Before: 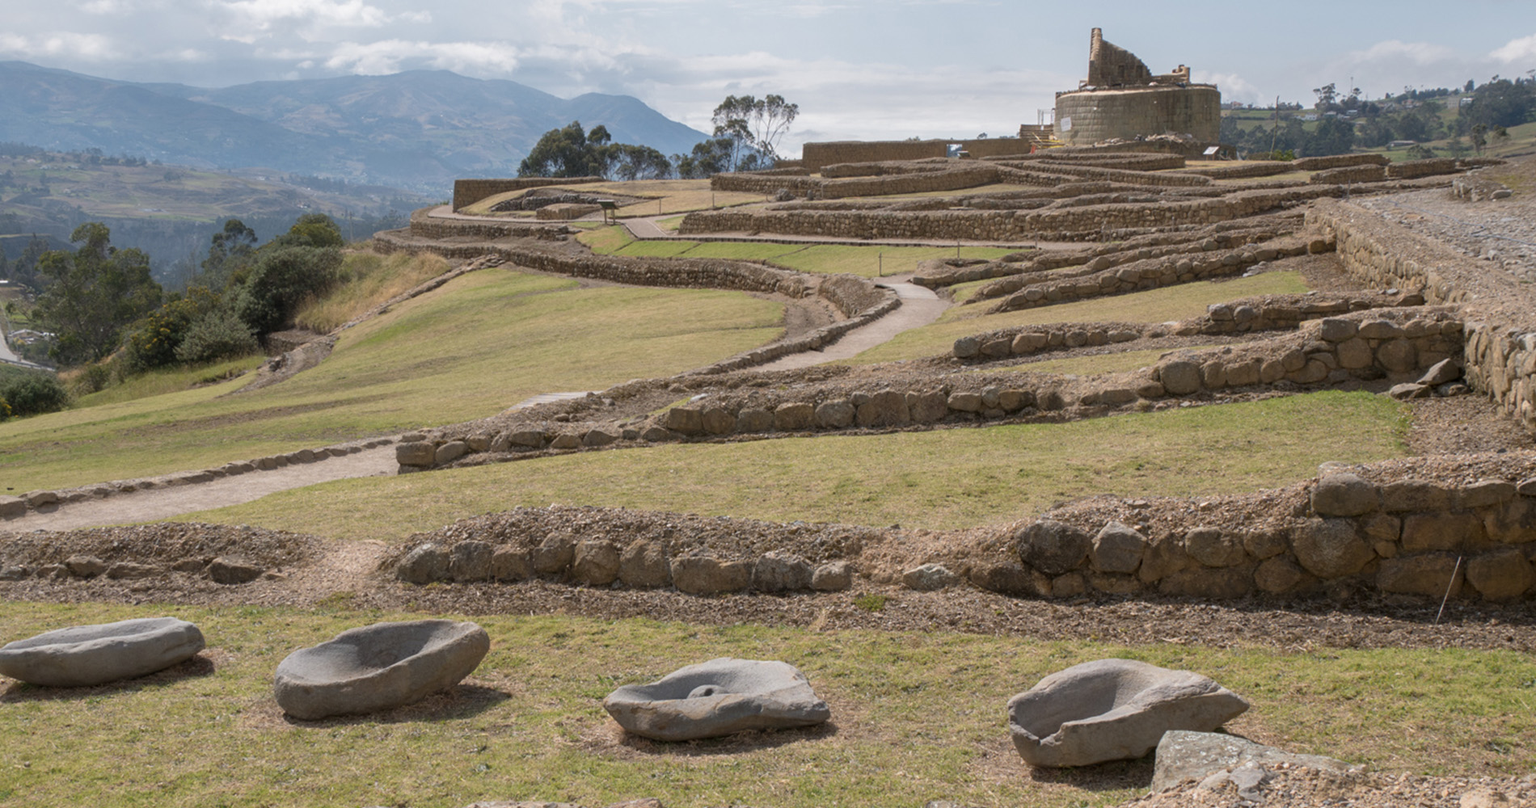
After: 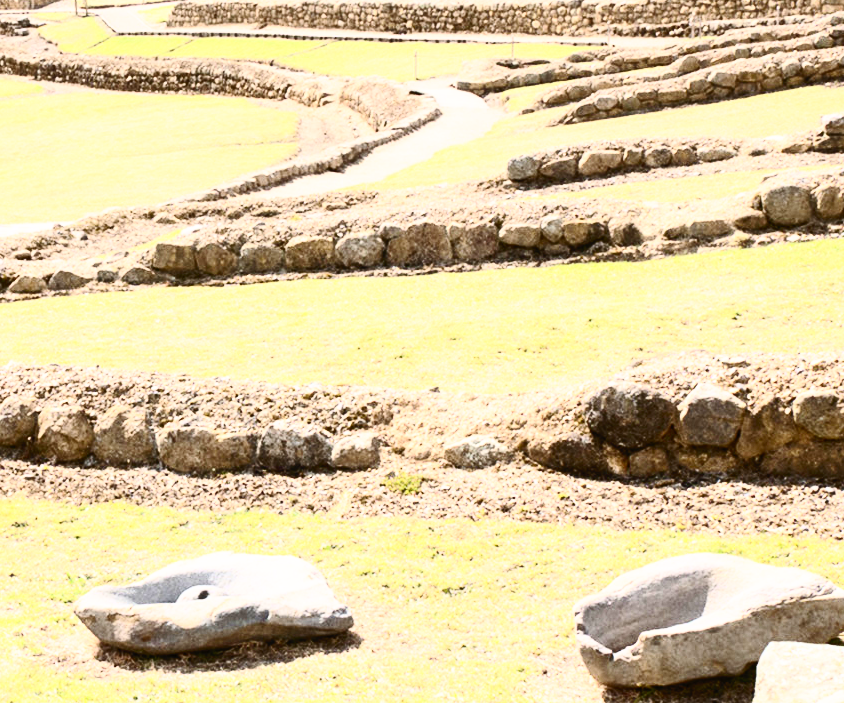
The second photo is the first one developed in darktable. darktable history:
base curve: curves: ch0 [(0, 0) (0.012, 0.01) (0.073, 0.168) (0.31, 0.711) (0.645, 0.957) (1, 1)], preserve colors none
contrast brightness saturation: contrast 0.62, brightness 0.34, saturation 0.14
crop: left 35.432%, top 26.233%, right 20.145%, bottom 3.432%
